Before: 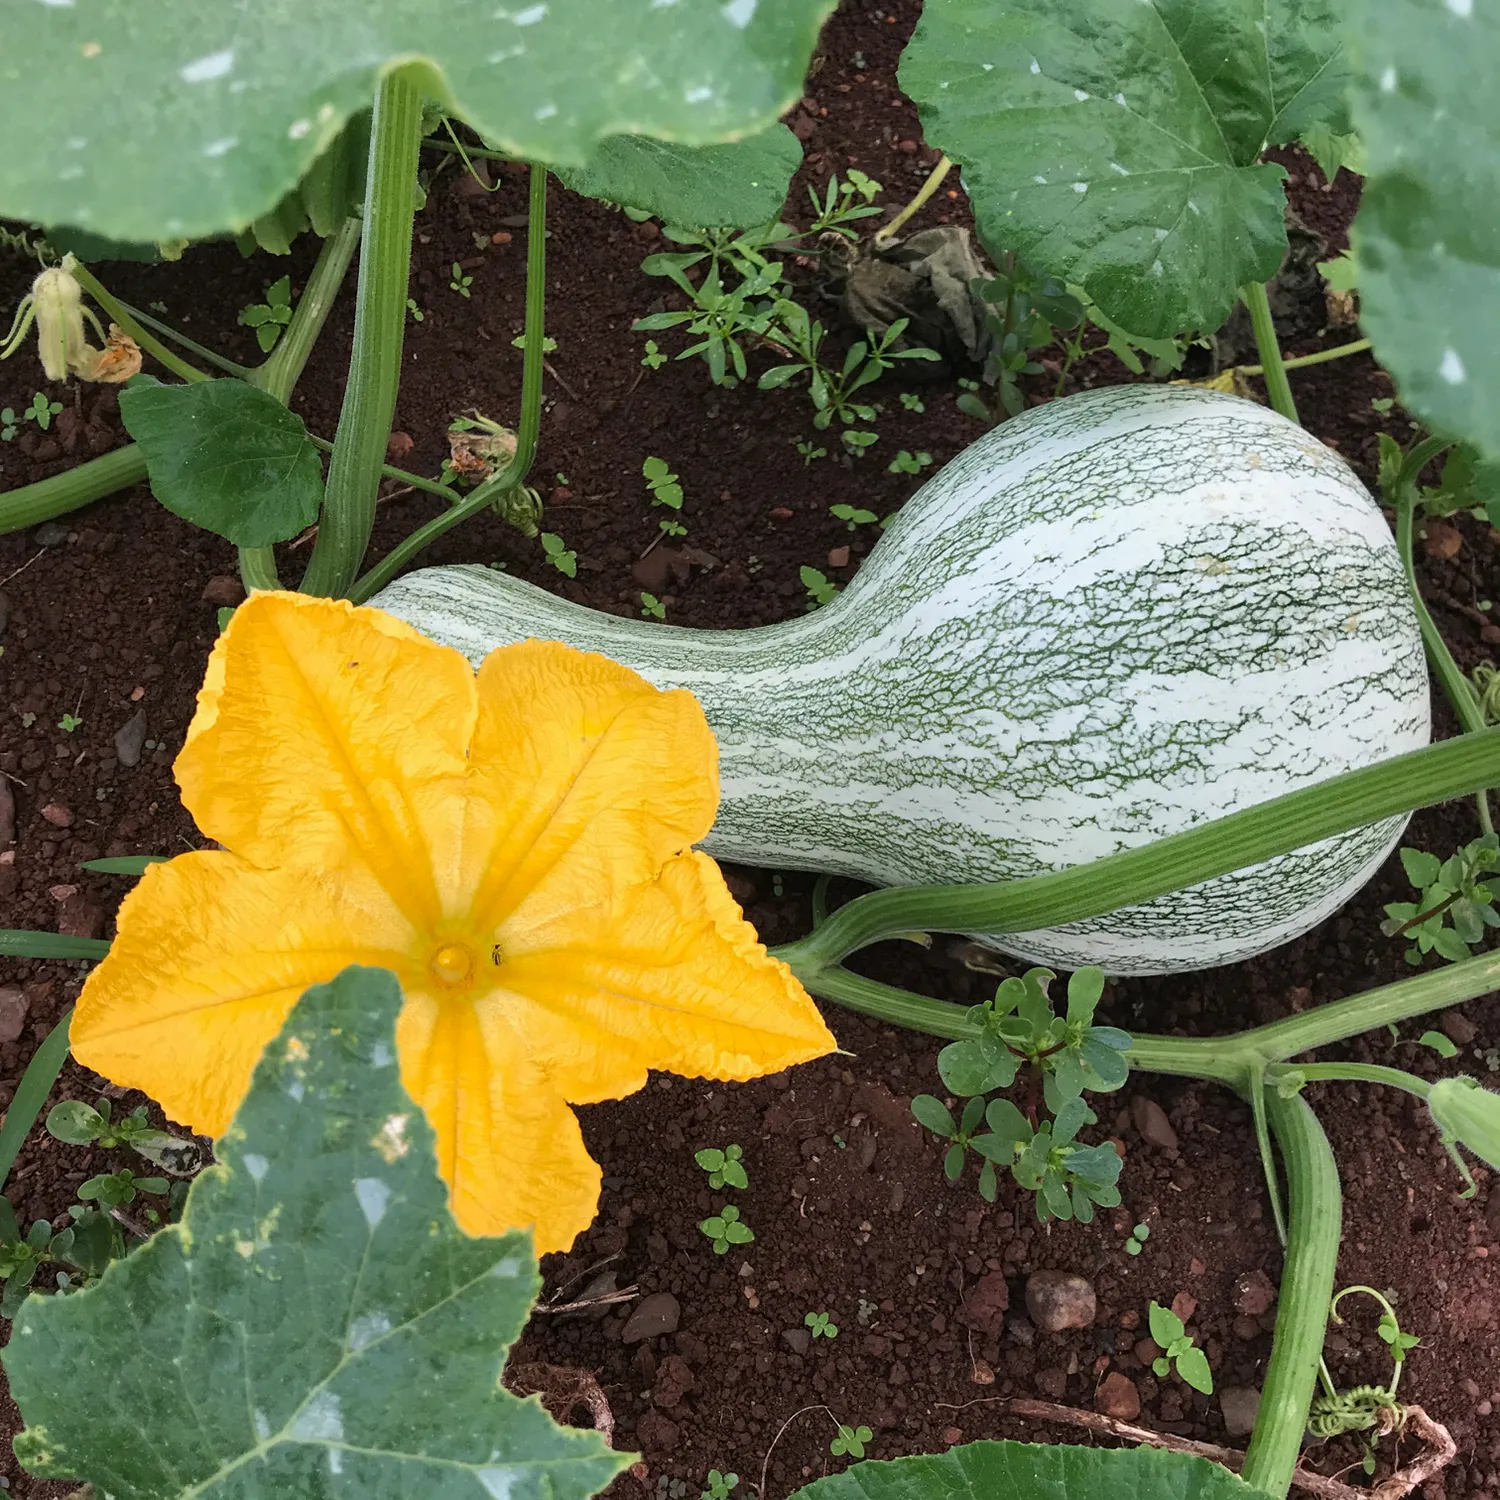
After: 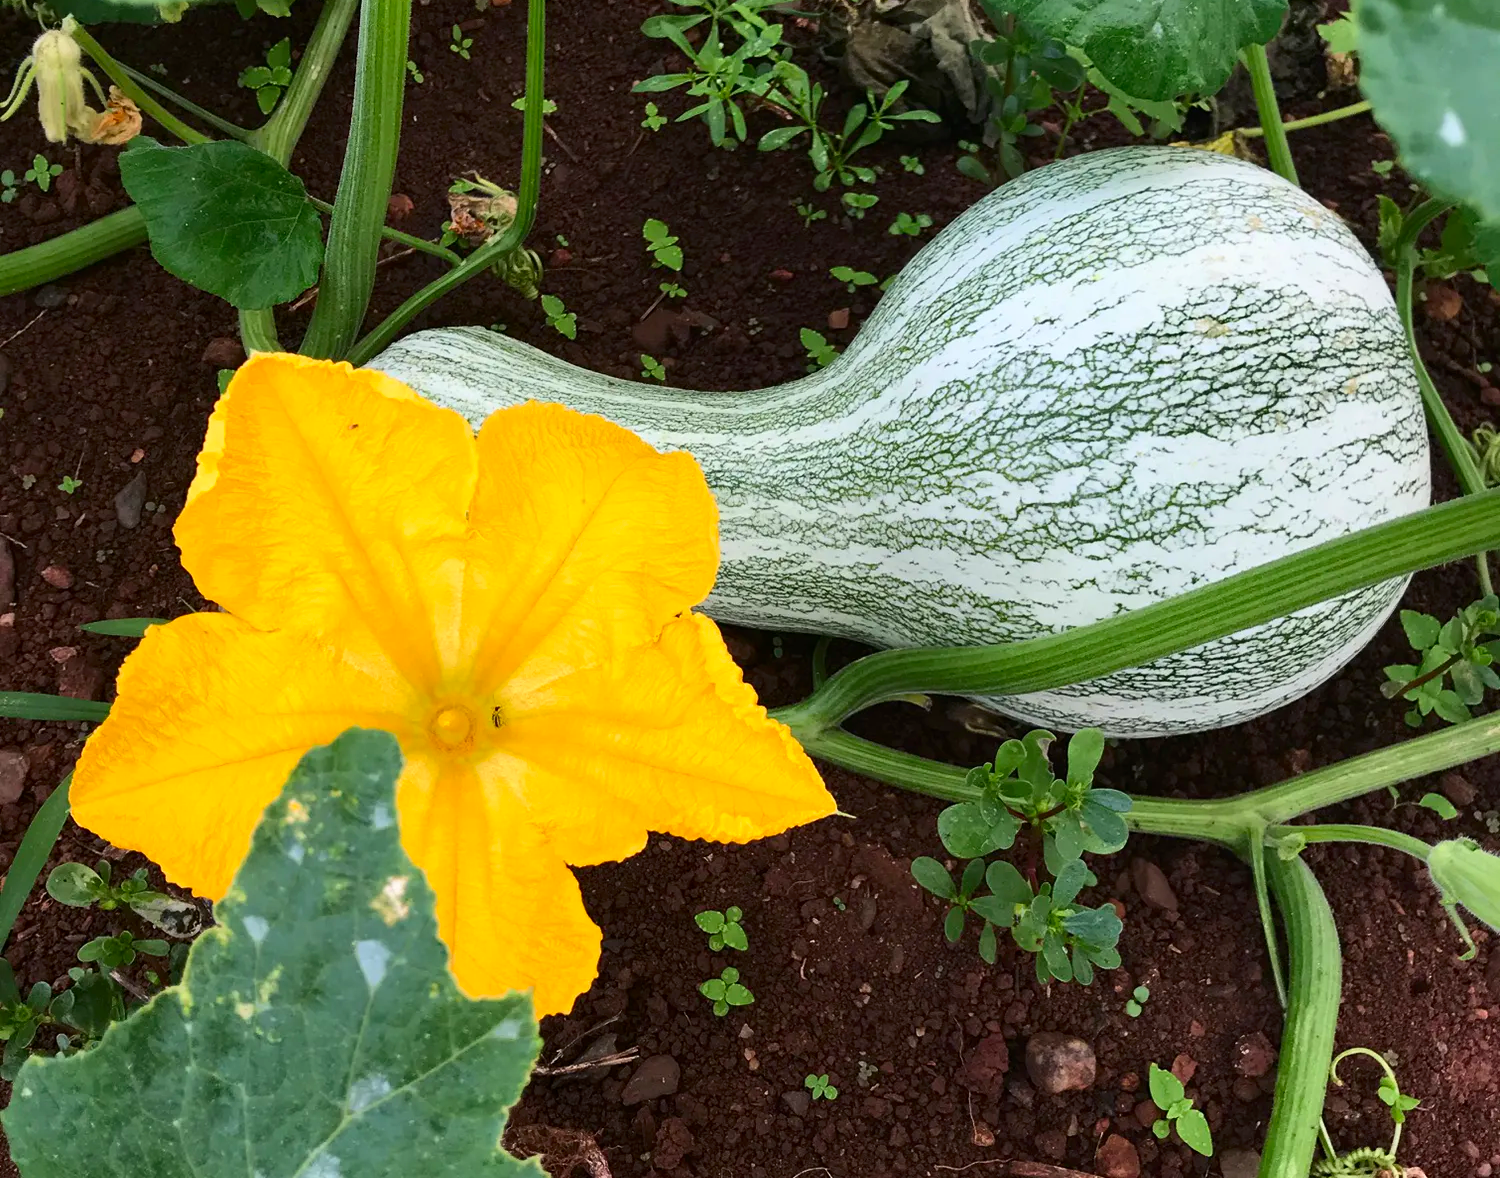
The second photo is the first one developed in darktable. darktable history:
crop and rotate: top 15.905%, bottom 5.502%
contrast brightness saturation: contrast 0.17, saturation 0.301
